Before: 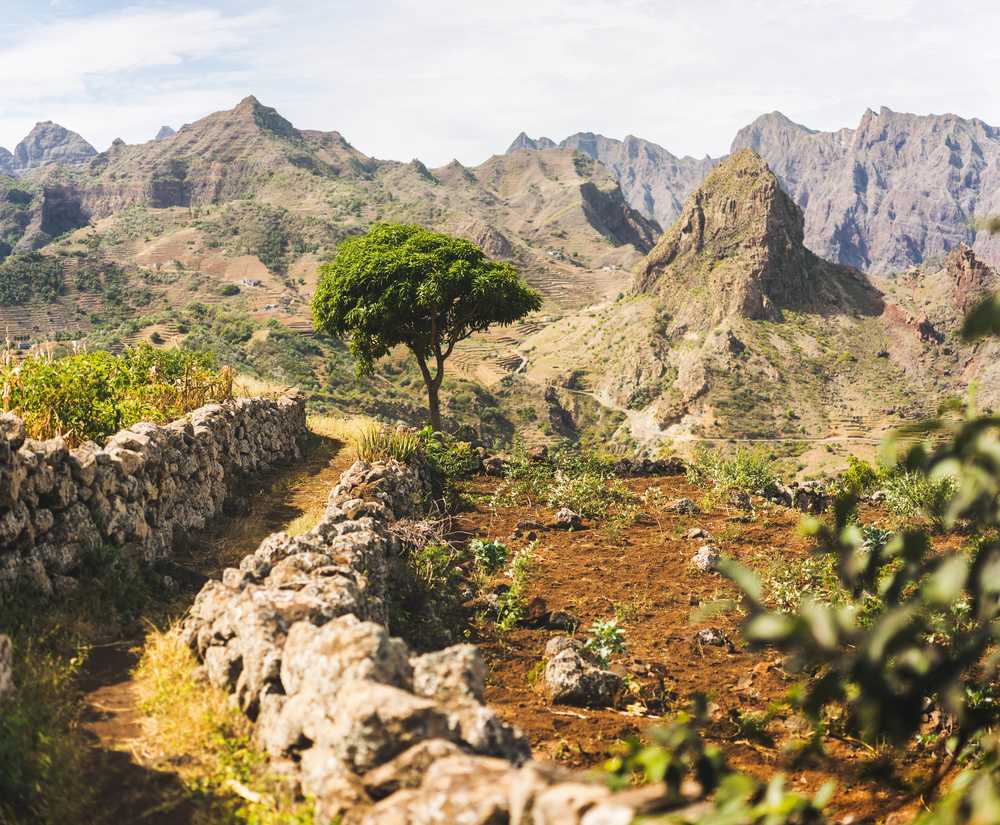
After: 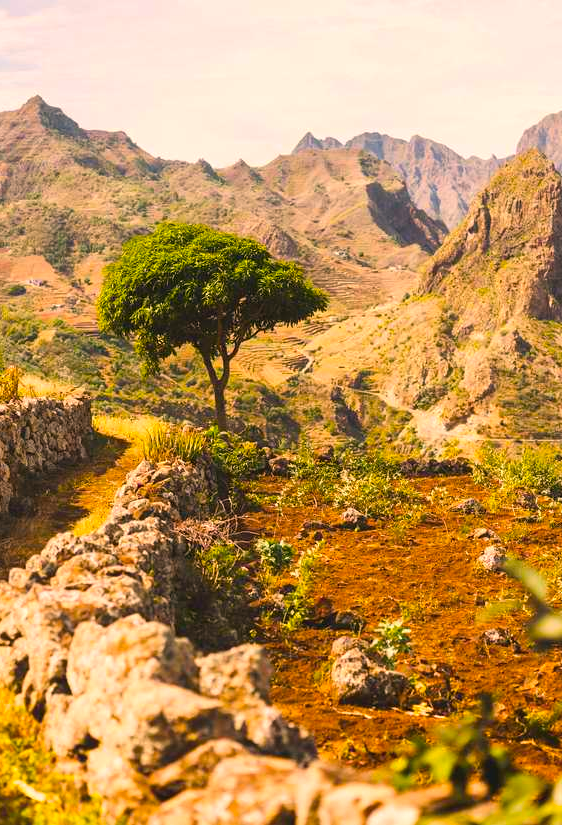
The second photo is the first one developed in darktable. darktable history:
color balance rgb: perceptual saturation grading › global saturation 30%, global vibrance 20%
crop: left 21.496%, right 22.254%
white balance: red 1.127, blue 0.943
